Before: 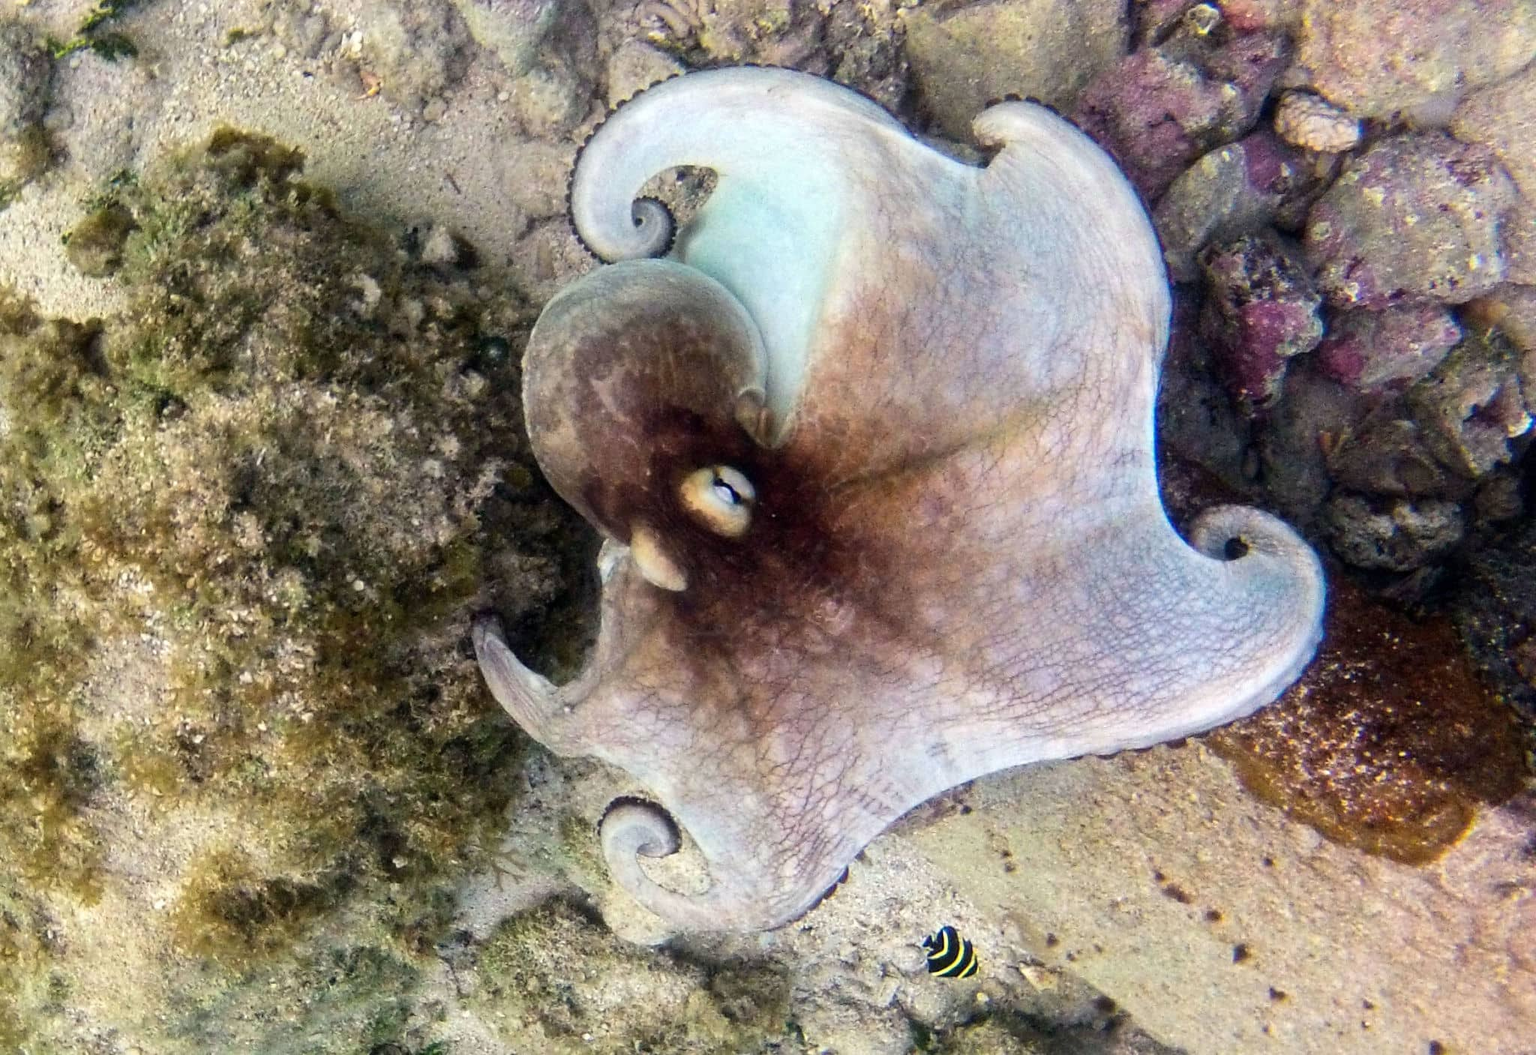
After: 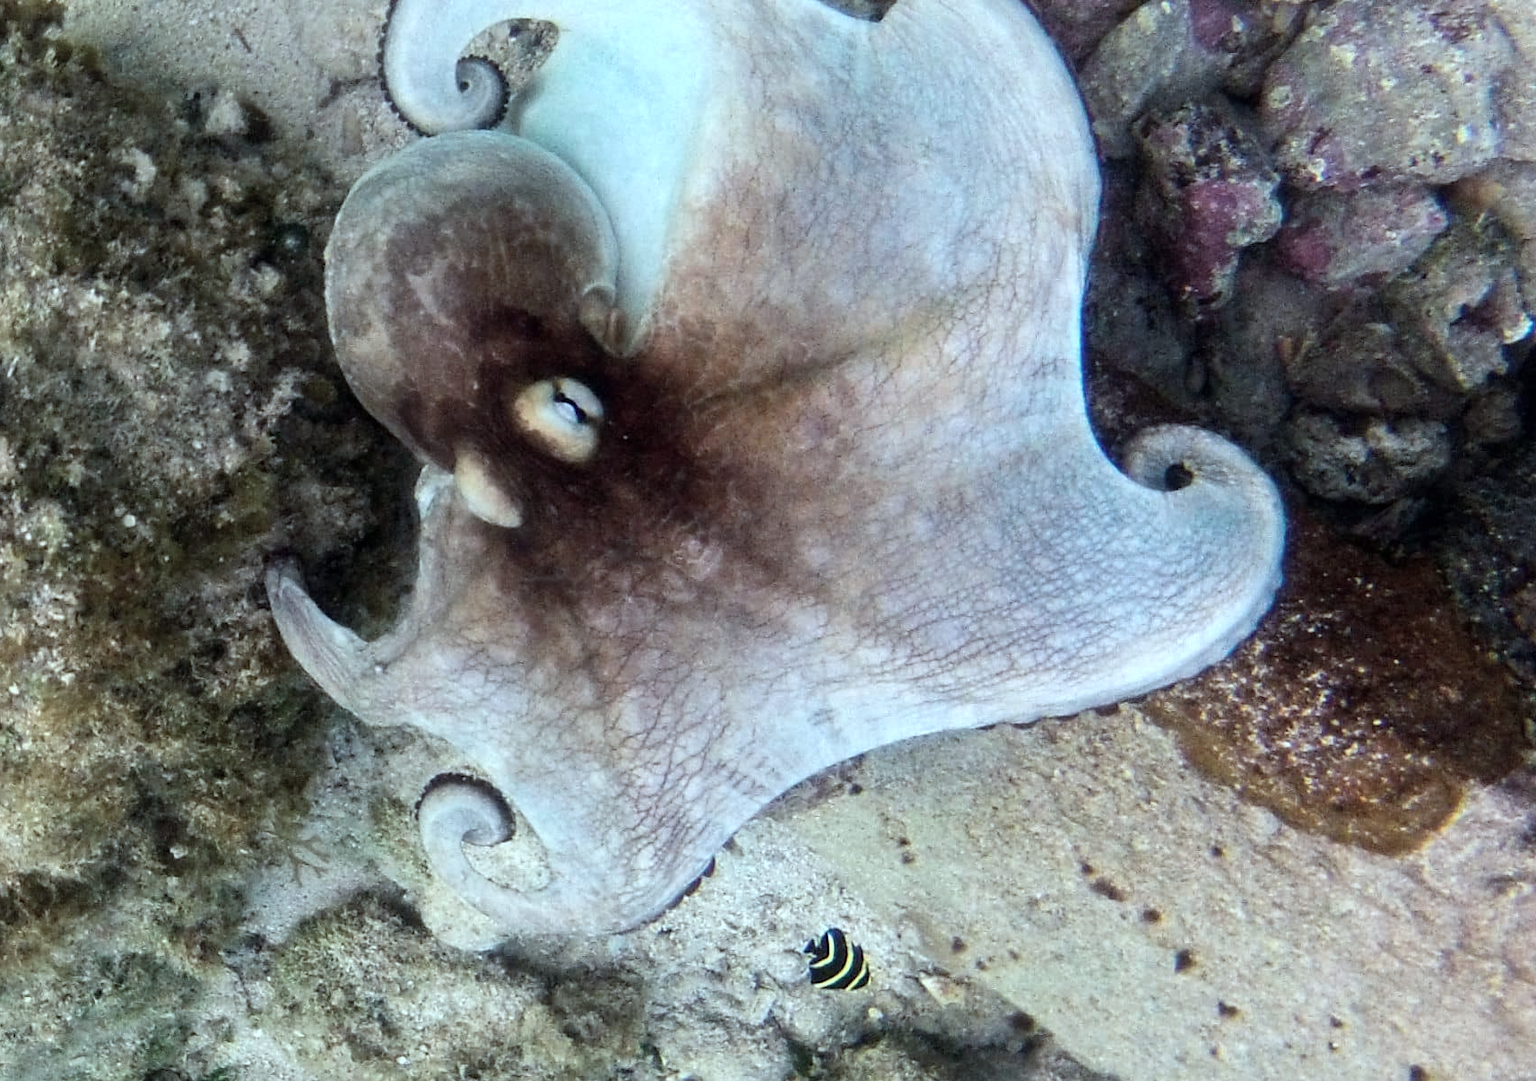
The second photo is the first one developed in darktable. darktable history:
color correction: highlights a* -12.64, highlights b* -18.1, saturation 0.7
crop: left 16.315%, top 14.246%
white balance: red 1.009, blue 0.985
